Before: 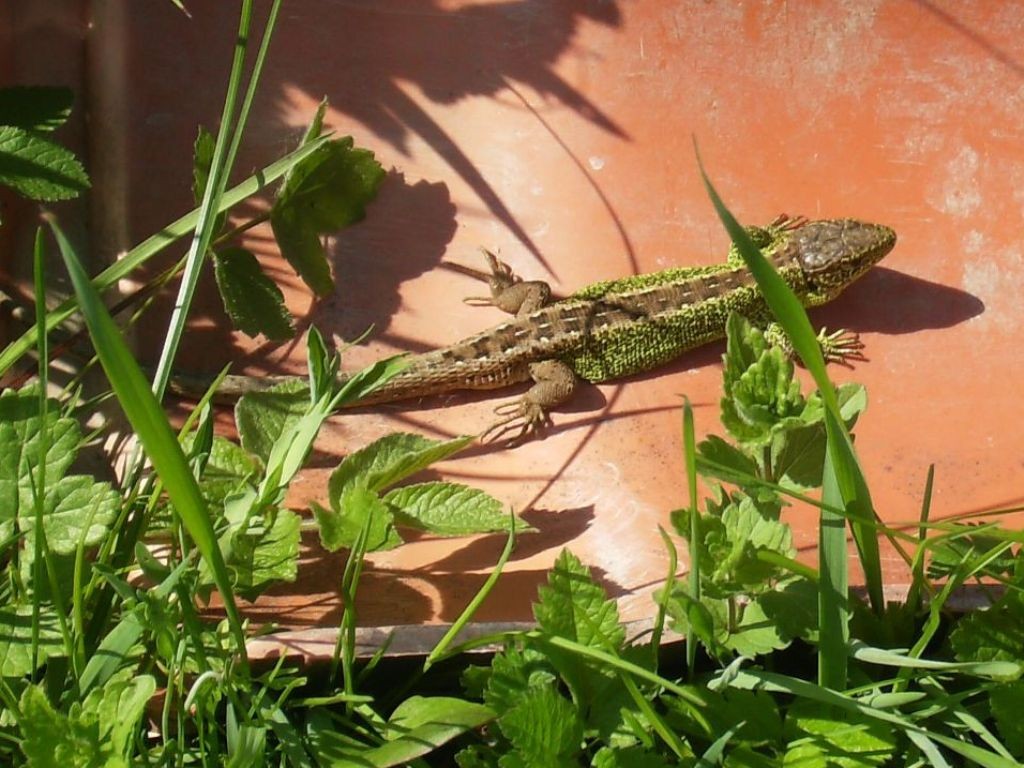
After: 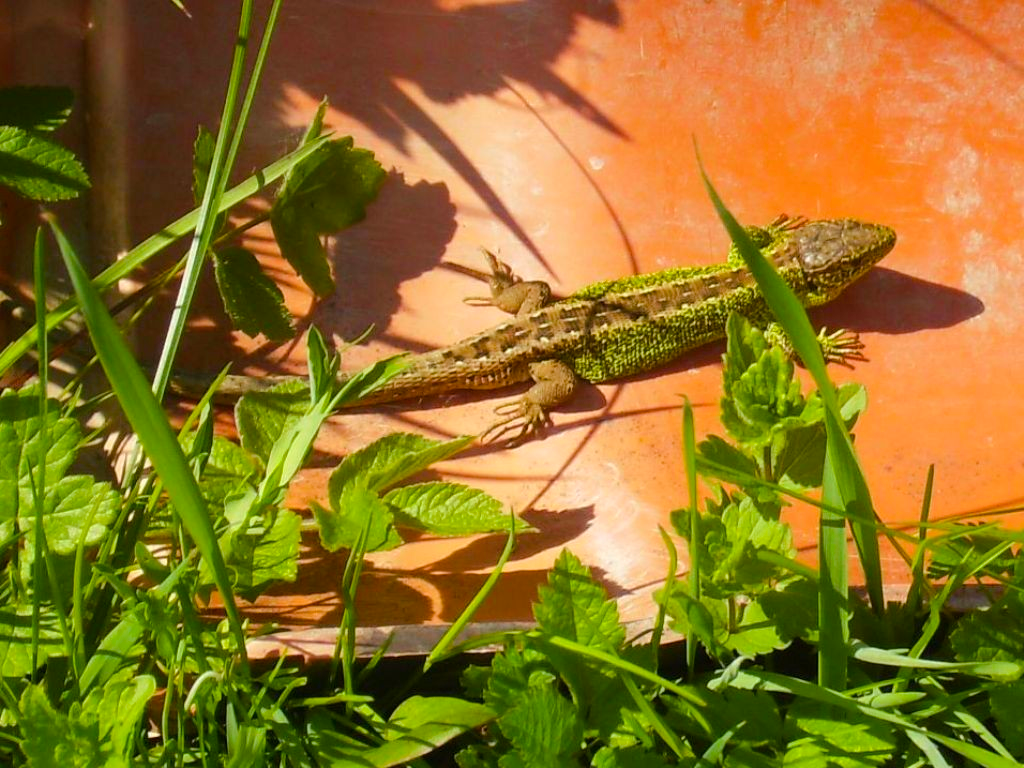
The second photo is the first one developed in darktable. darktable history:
color balance rgb: power › chroma 0.657%, power › hue 60°, perceptual saturation grading › global saturation 25.375%, perceptual brilliance grading › mid-tones 9.656%, perceptual brilliance grading › shadows 15.801%, global vibrance 20%
